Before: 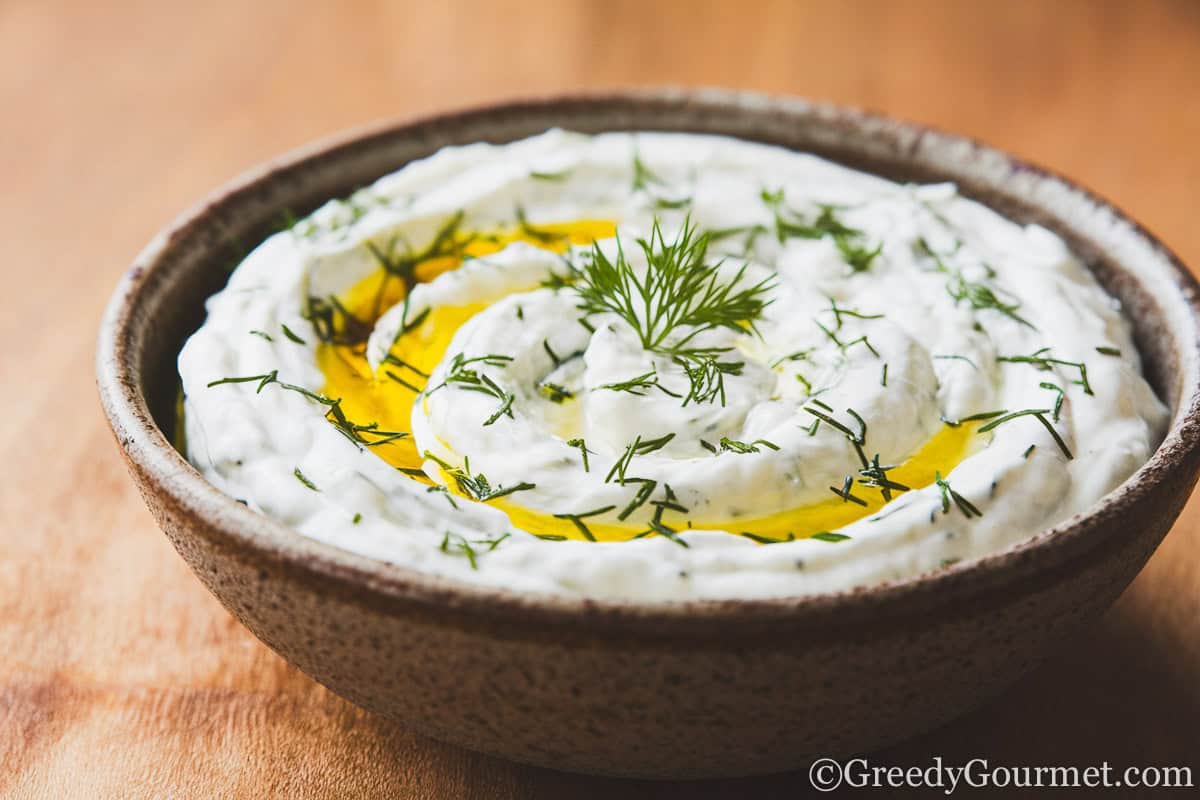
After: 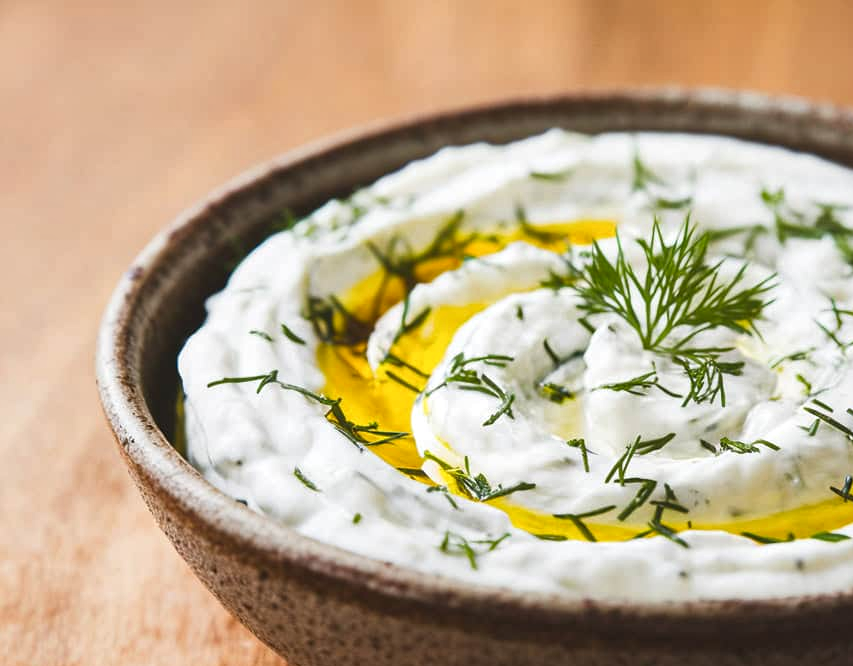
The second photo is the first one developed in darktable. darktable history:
crop: right 28.885%, bottom 16.626%
local contrast: mode bilateral grid, contrast 20, coarseness 50, detail 150%, midtone range 0.2
